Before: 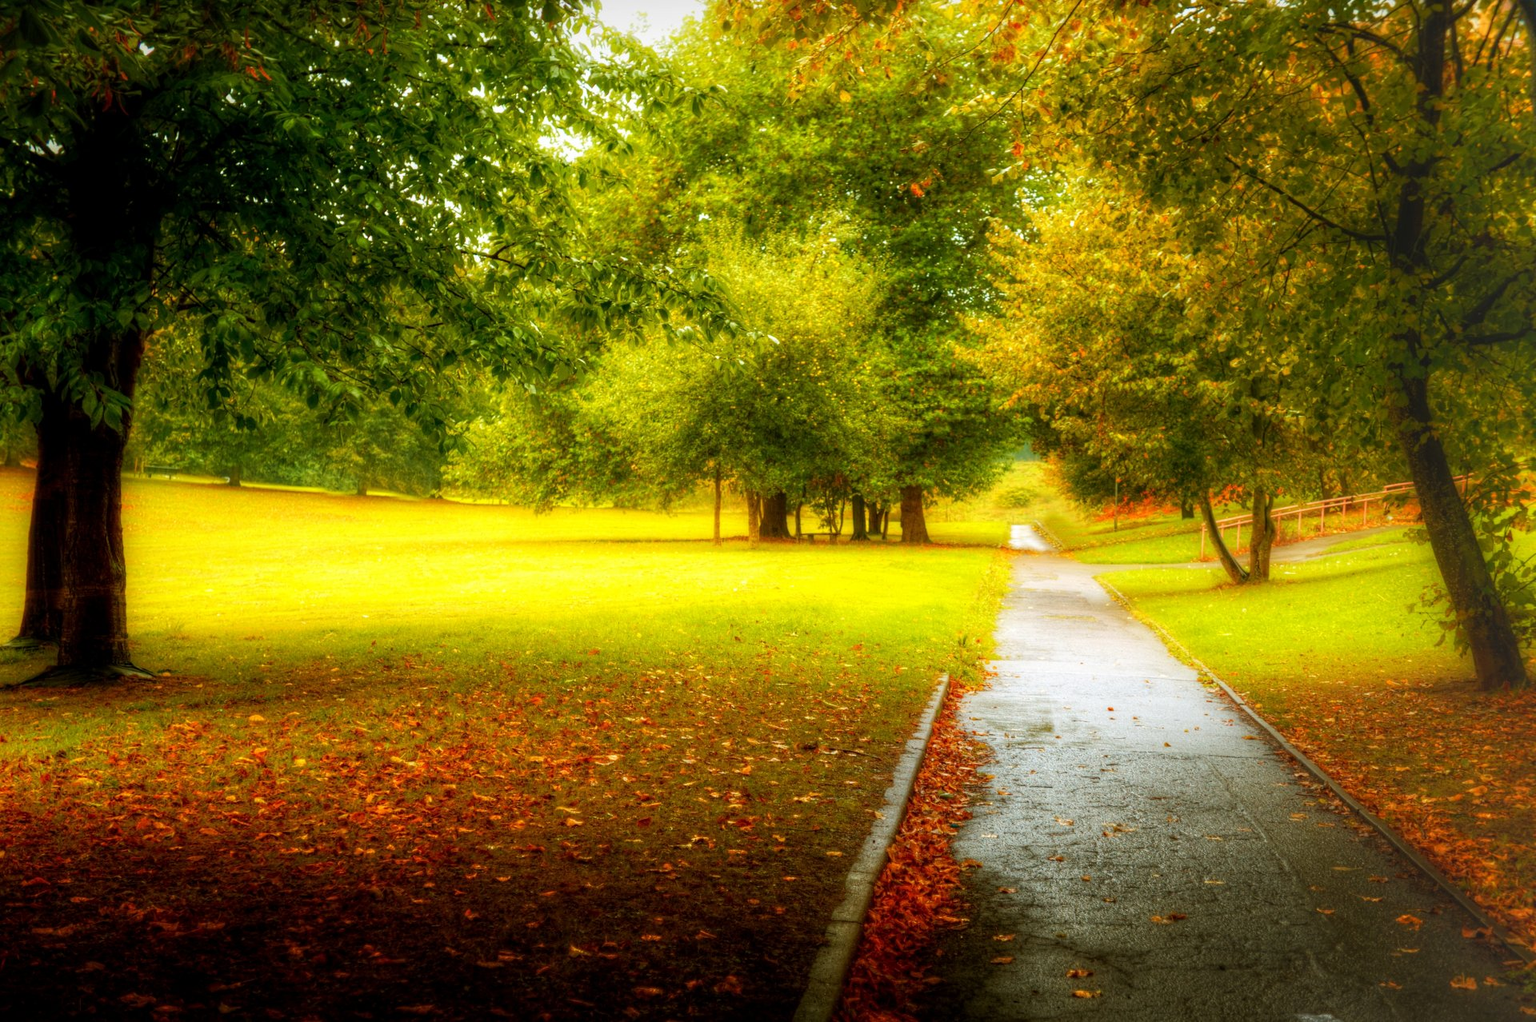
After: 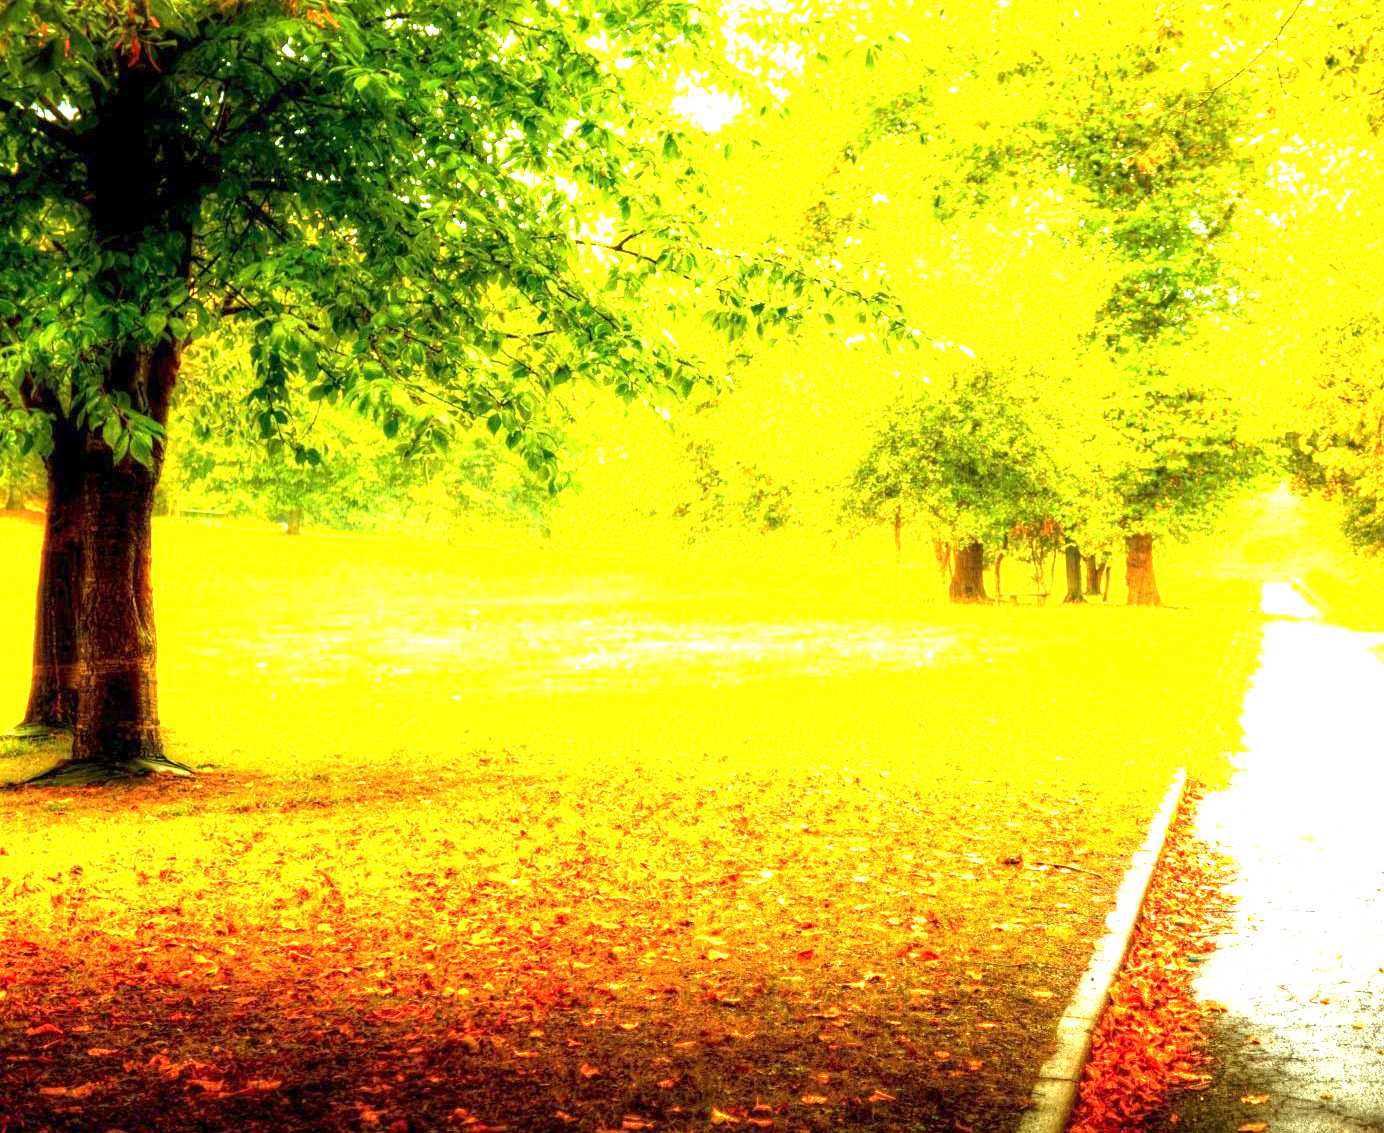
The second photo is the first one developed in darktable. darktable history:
crop: top 5.736%, right 27.896%, bottom 5.569%
exposure: exposure 2.956 EV, compensate highlight preservation false
